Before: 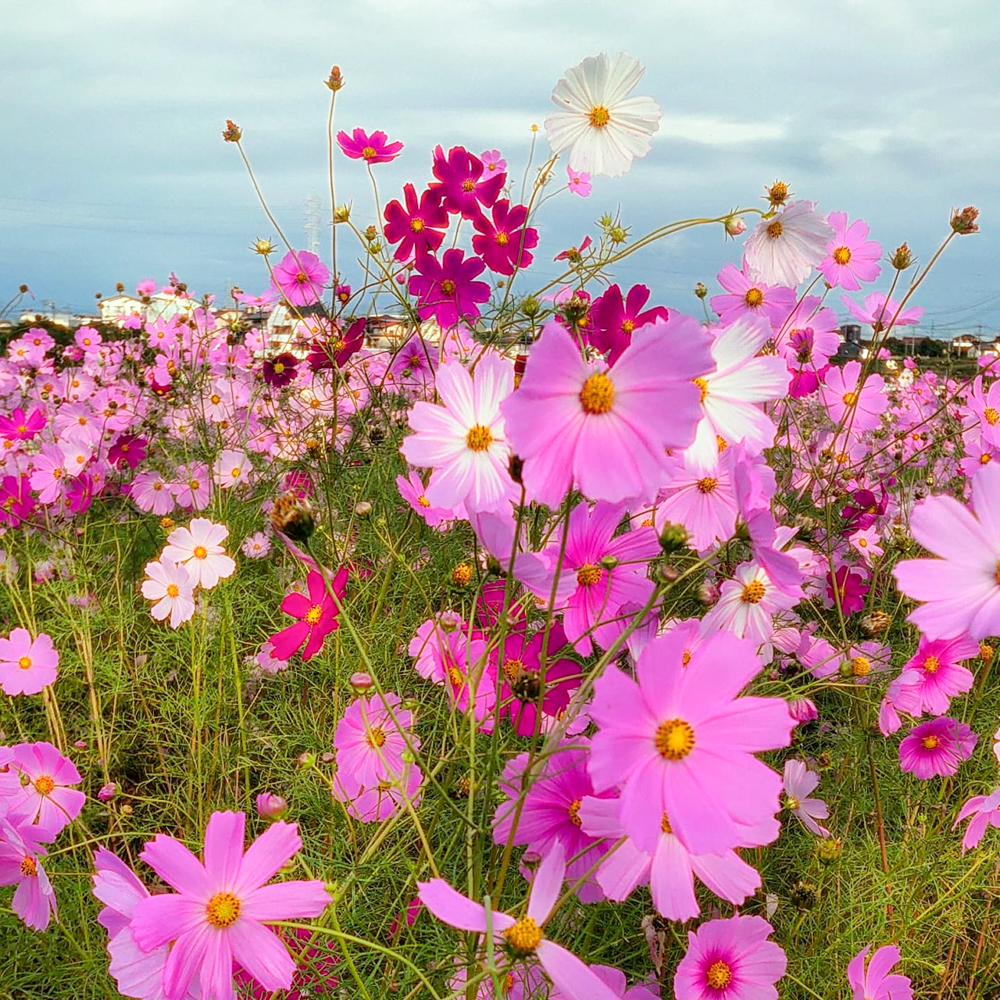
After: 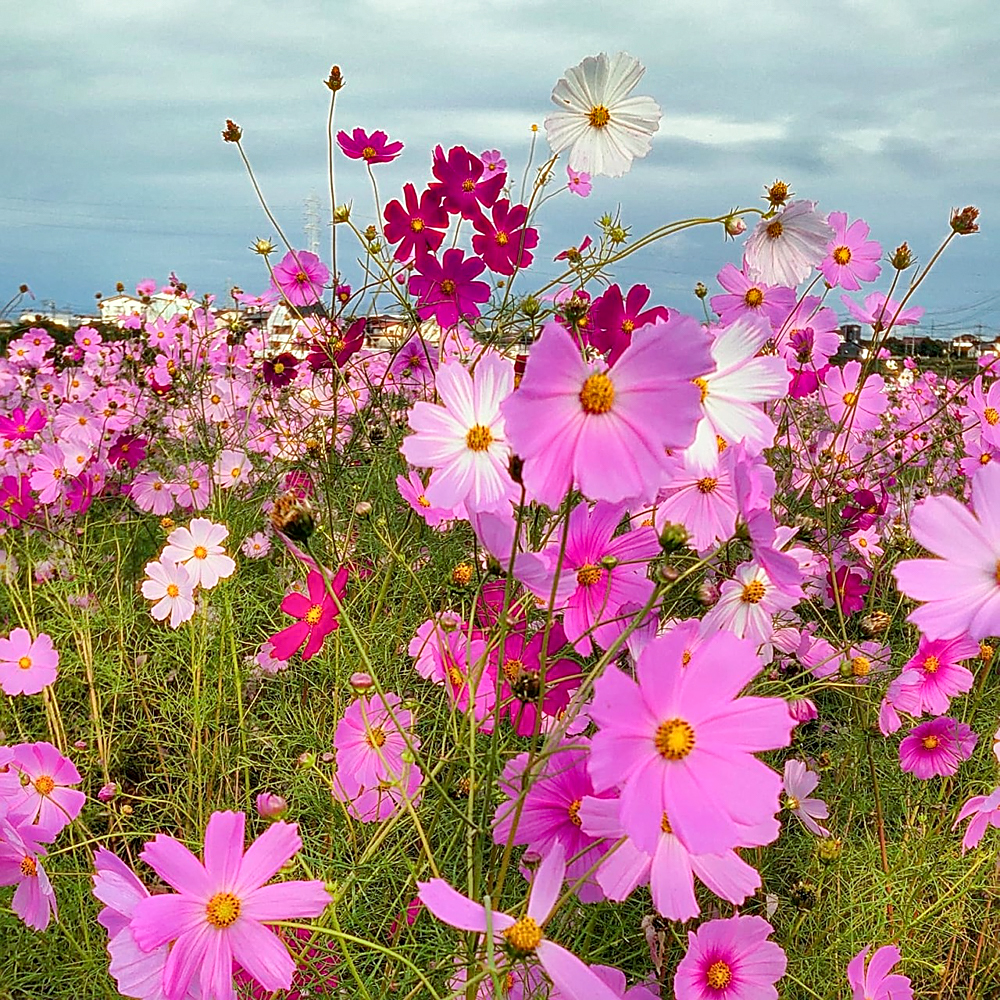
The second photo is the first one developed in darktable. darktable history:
shadows and highlights: soften with gaussian
sharpen: amount 0.581
